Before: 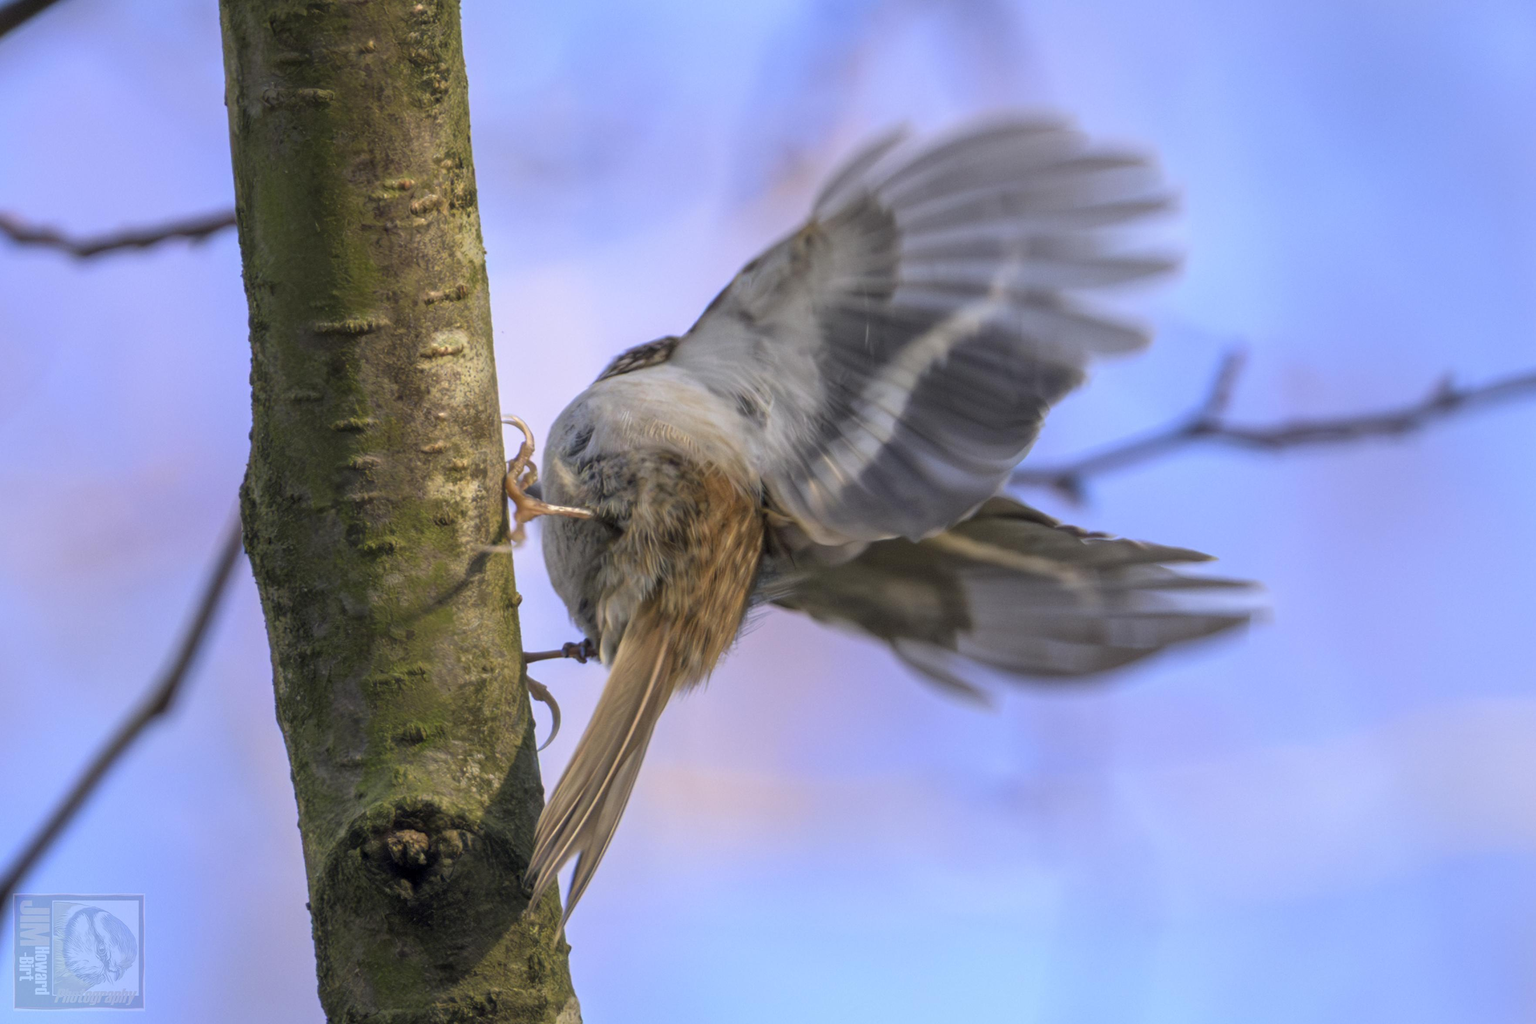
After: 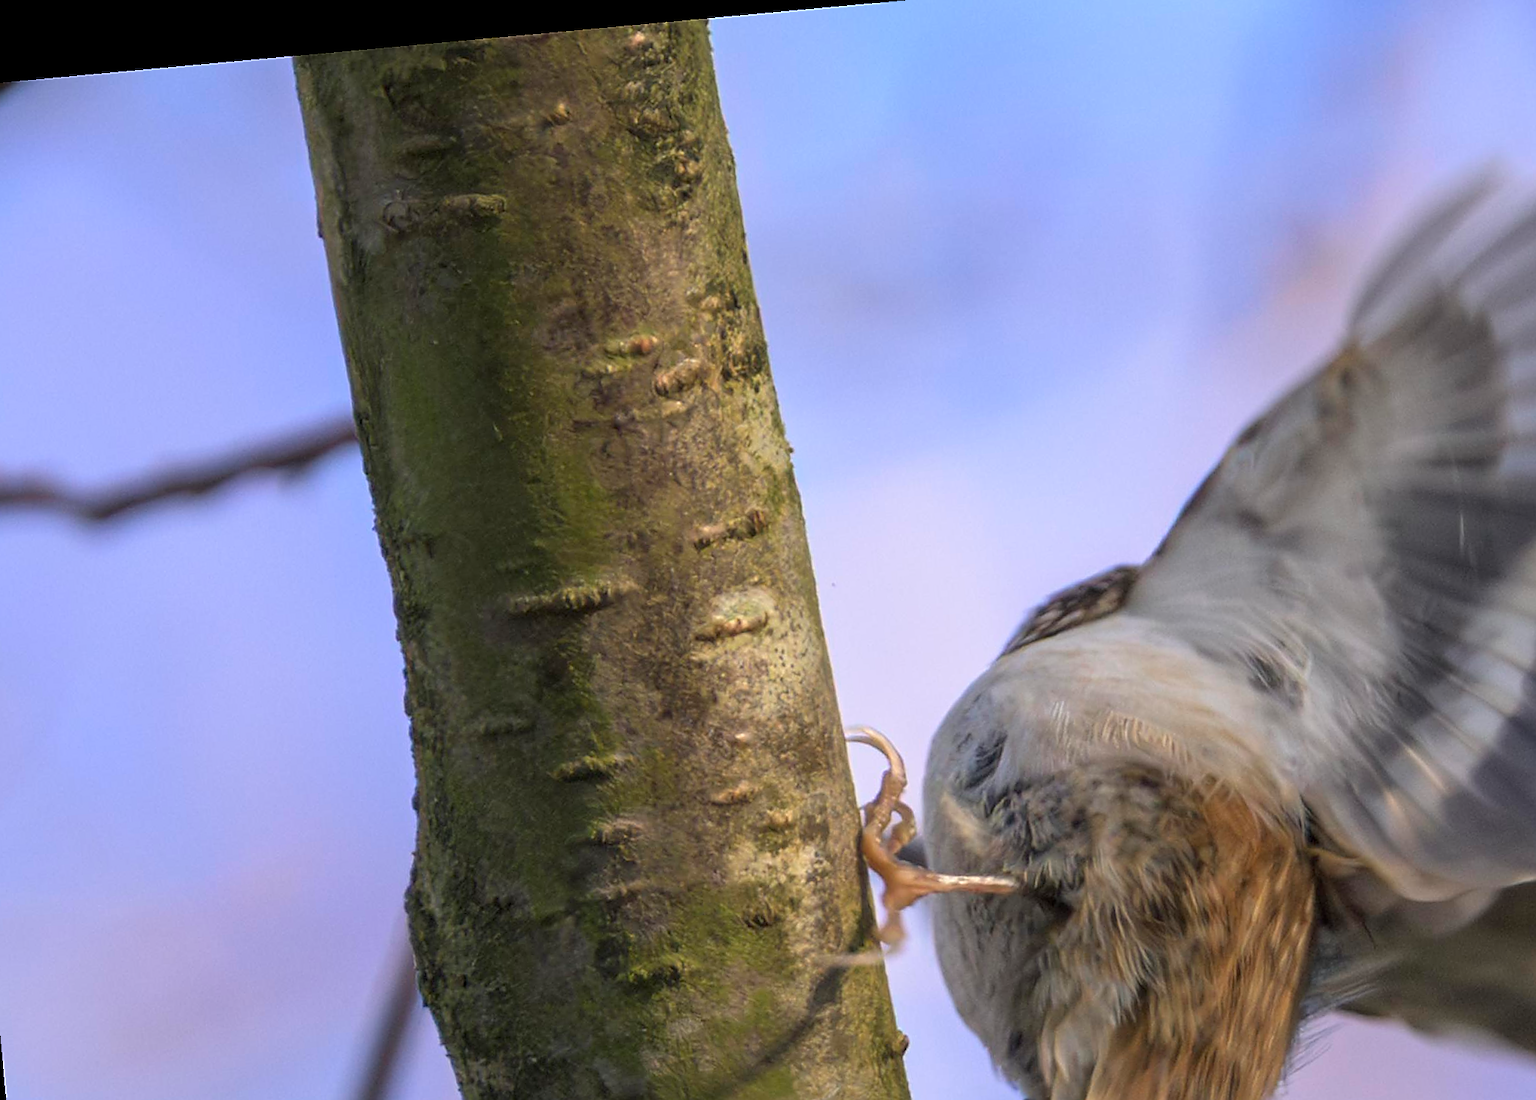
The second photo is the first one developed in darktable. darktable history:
crop and rotate: left 3.047%, top 7.509%, right 42.236%, bottom 37.598%
sharpen: radius 1.4, amount 1.25, threshold 0.7
rotate and perspective: rotation -5.2°, automatic cropping off
